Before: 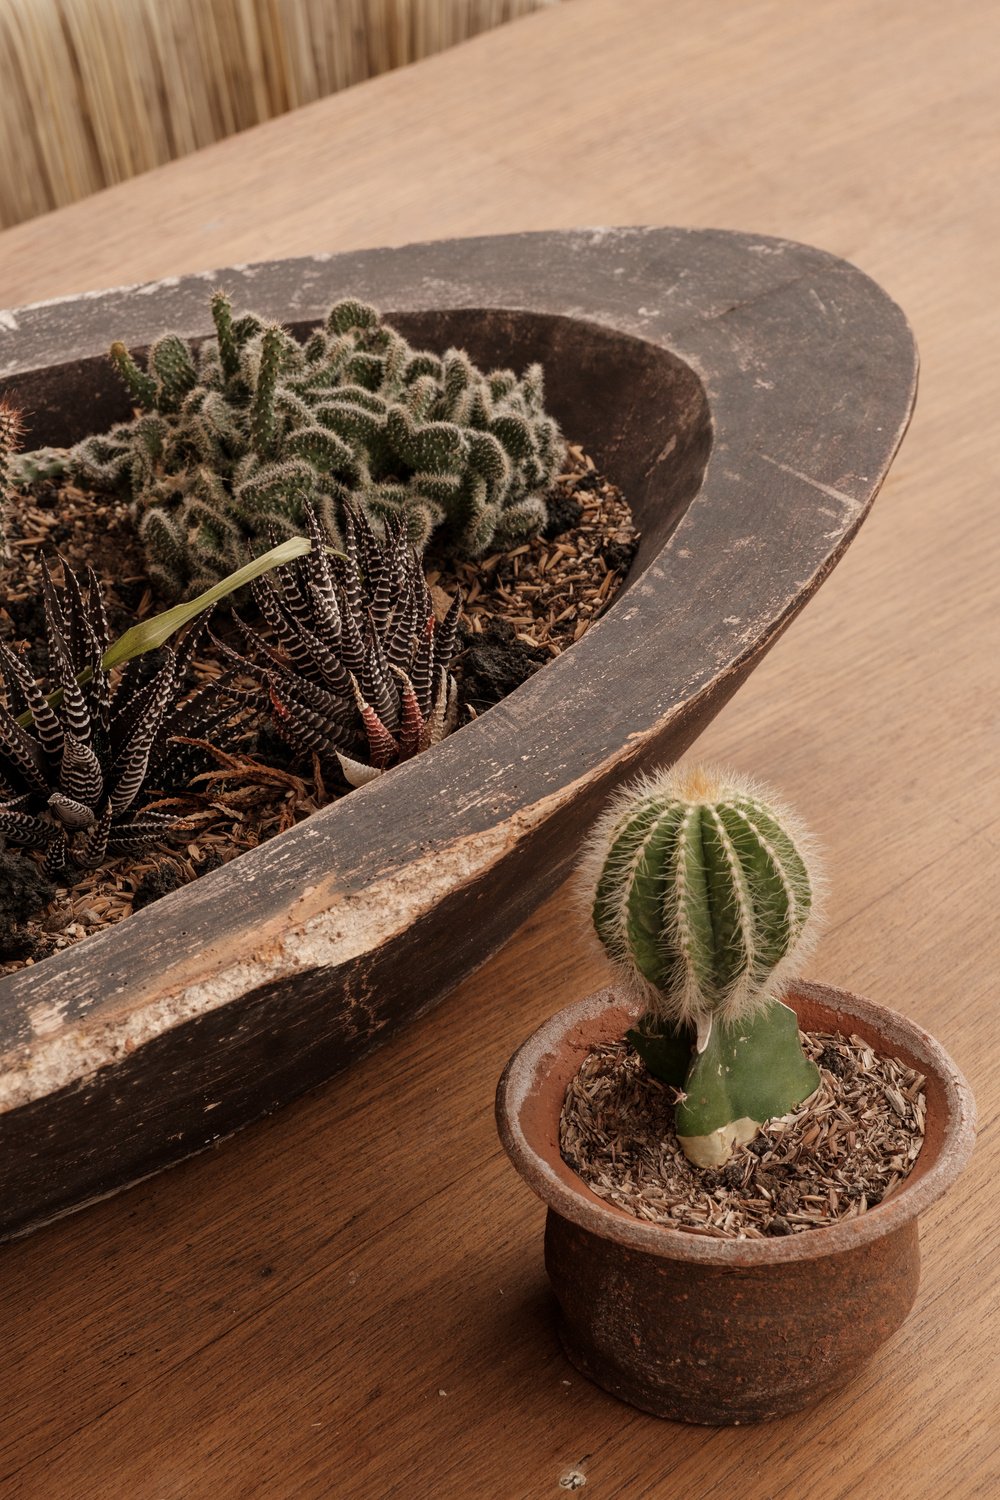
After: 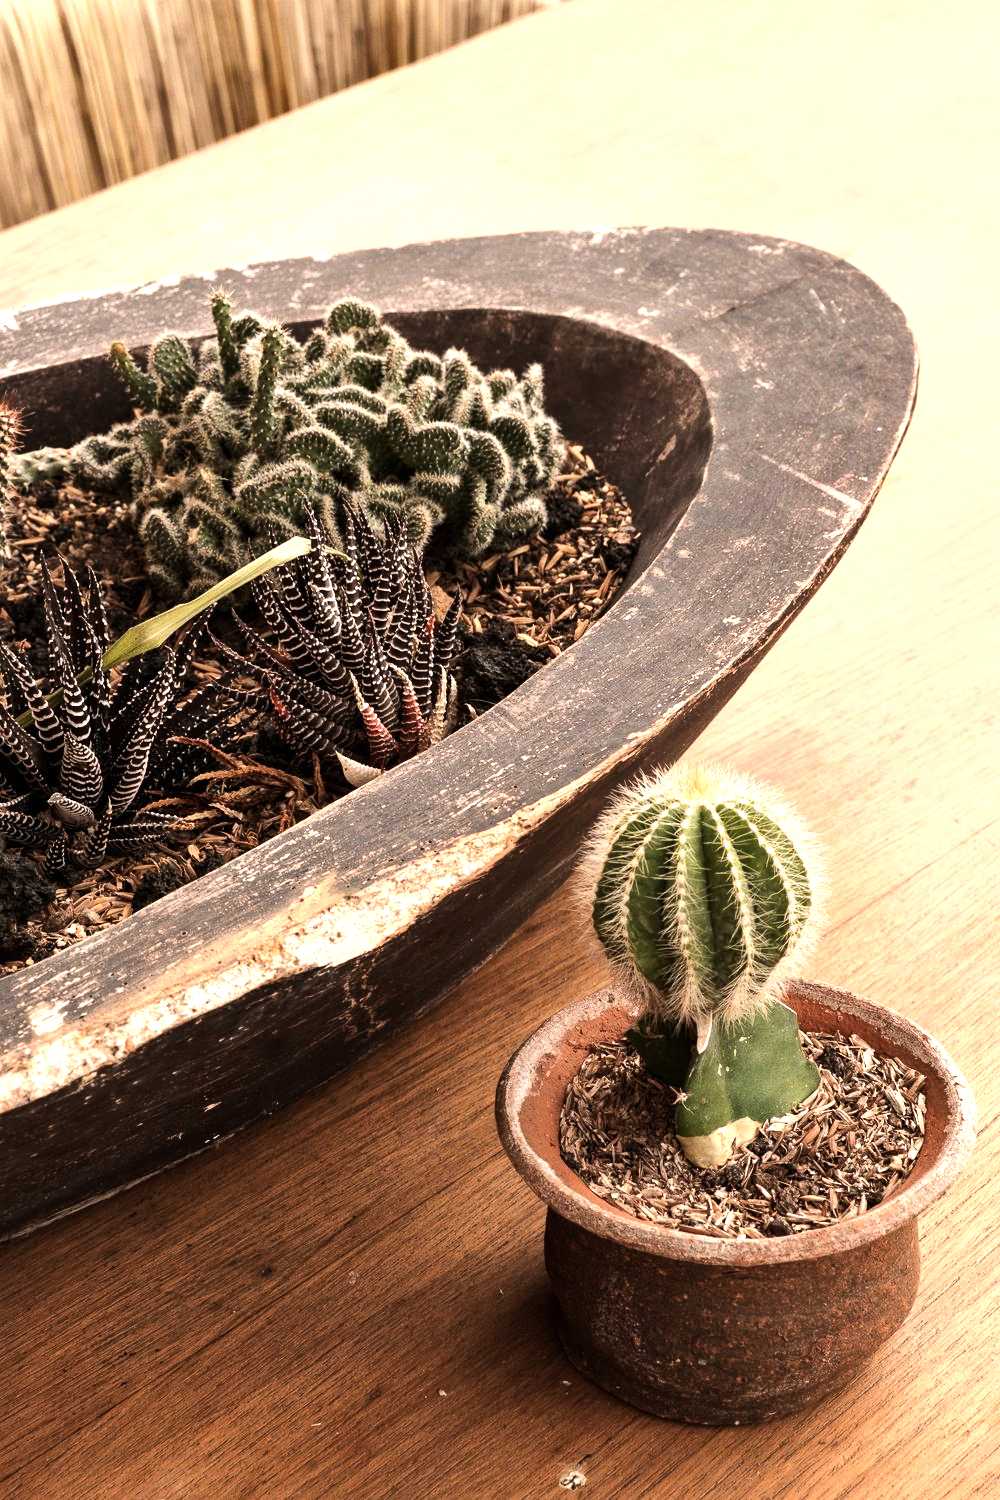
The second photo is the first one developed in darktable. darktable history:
tone equalizer: -8 EV -0.75 EV, -7 EV -0.7 EV, -6 EV -0.6 EV, -5 EV -0.4 EV, -3 EV 0.4 EV, -2 EV 0.6 EV, -1 EV 0.7 EV, +0 EV 0.75 EV, edges refinement/feathering 500, mask exposure compensation -1.57 EV, preserve details no
exposure: exposure 0.74 EV, compensate highlight preservation false
shadows and highlights: shadows 32, highlights -32, soften with gaussian
